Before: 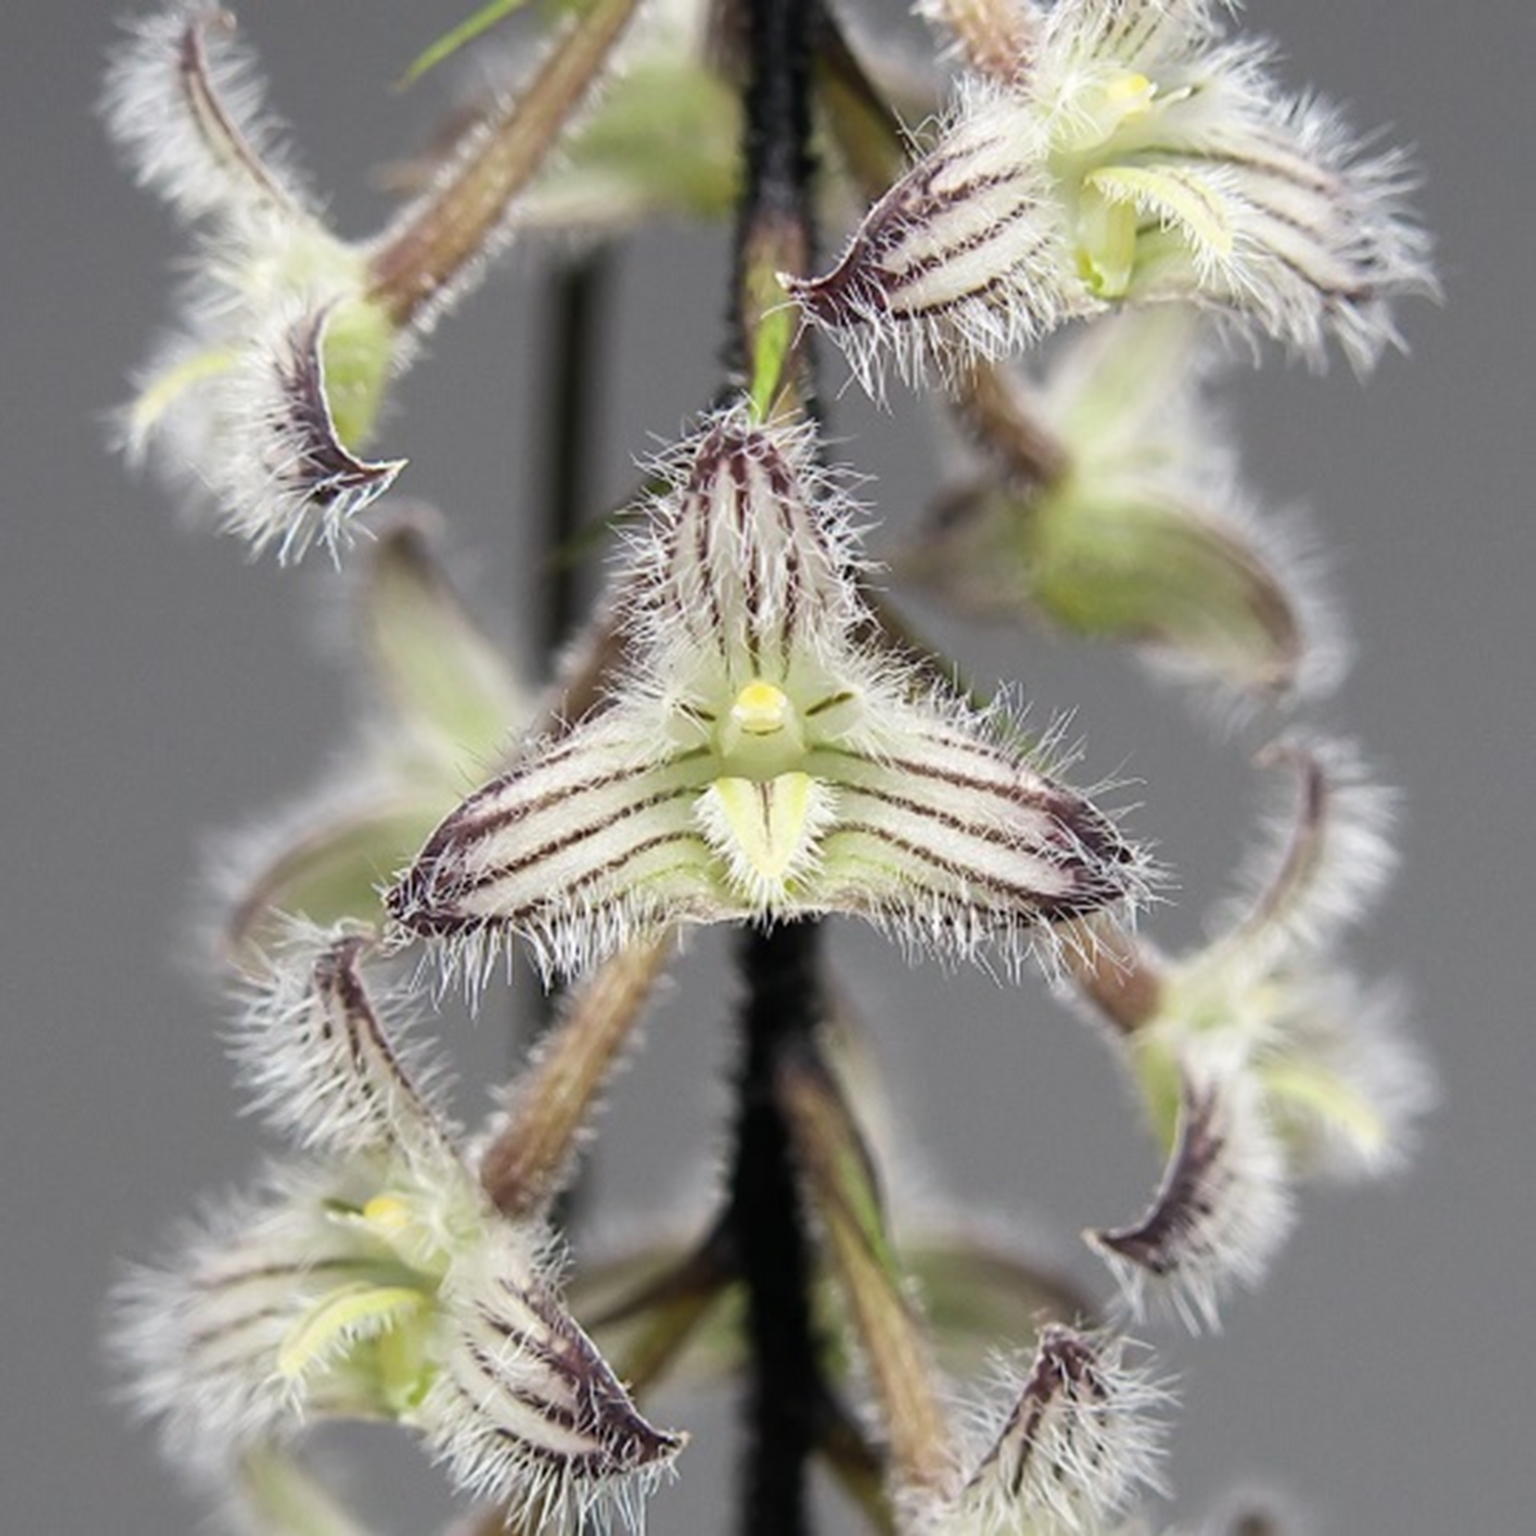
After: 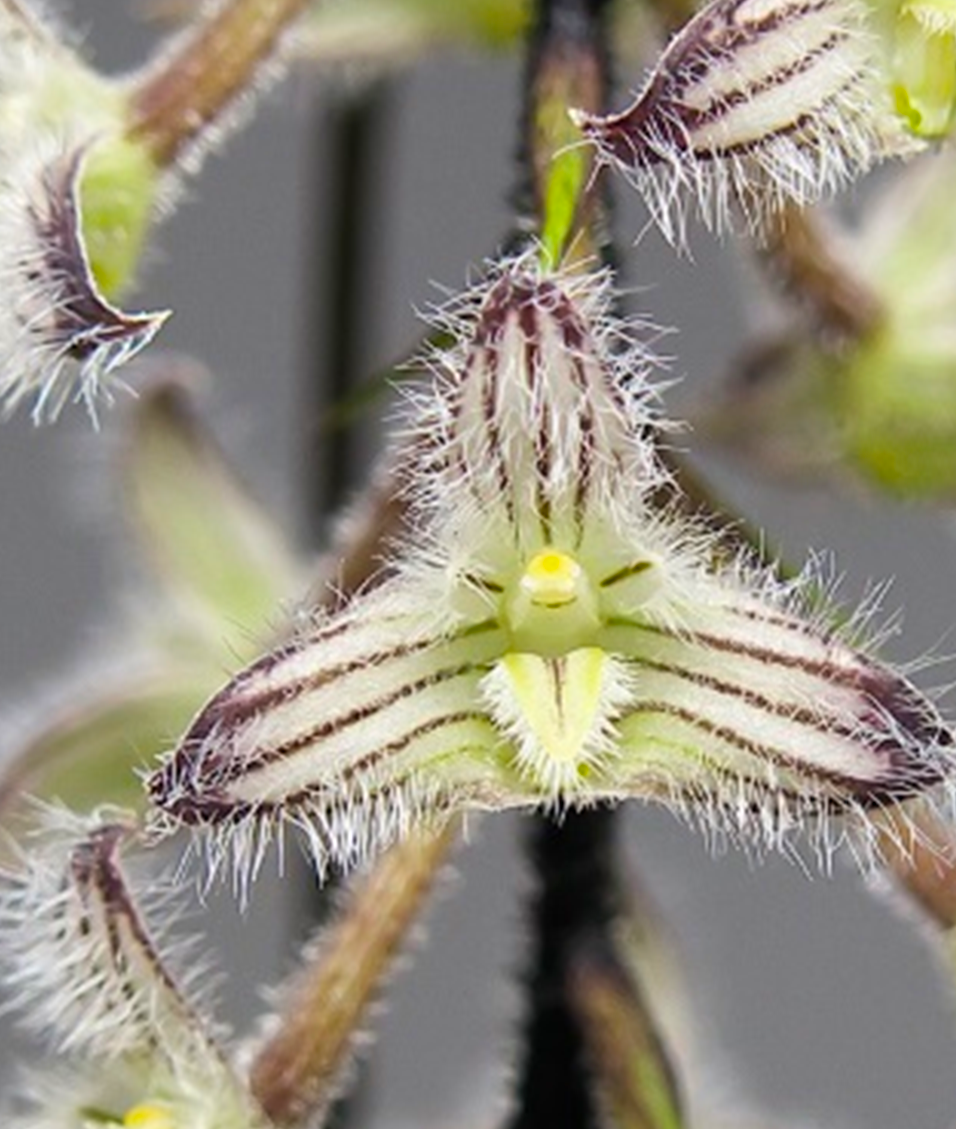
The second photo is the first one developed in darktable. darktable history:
crop: left 16.202%, top 11.208%, right 26.045%, bottom 20.557%
color balance rgb: perceptual saturation grading › global saturation 30%, global vibrance 20%
